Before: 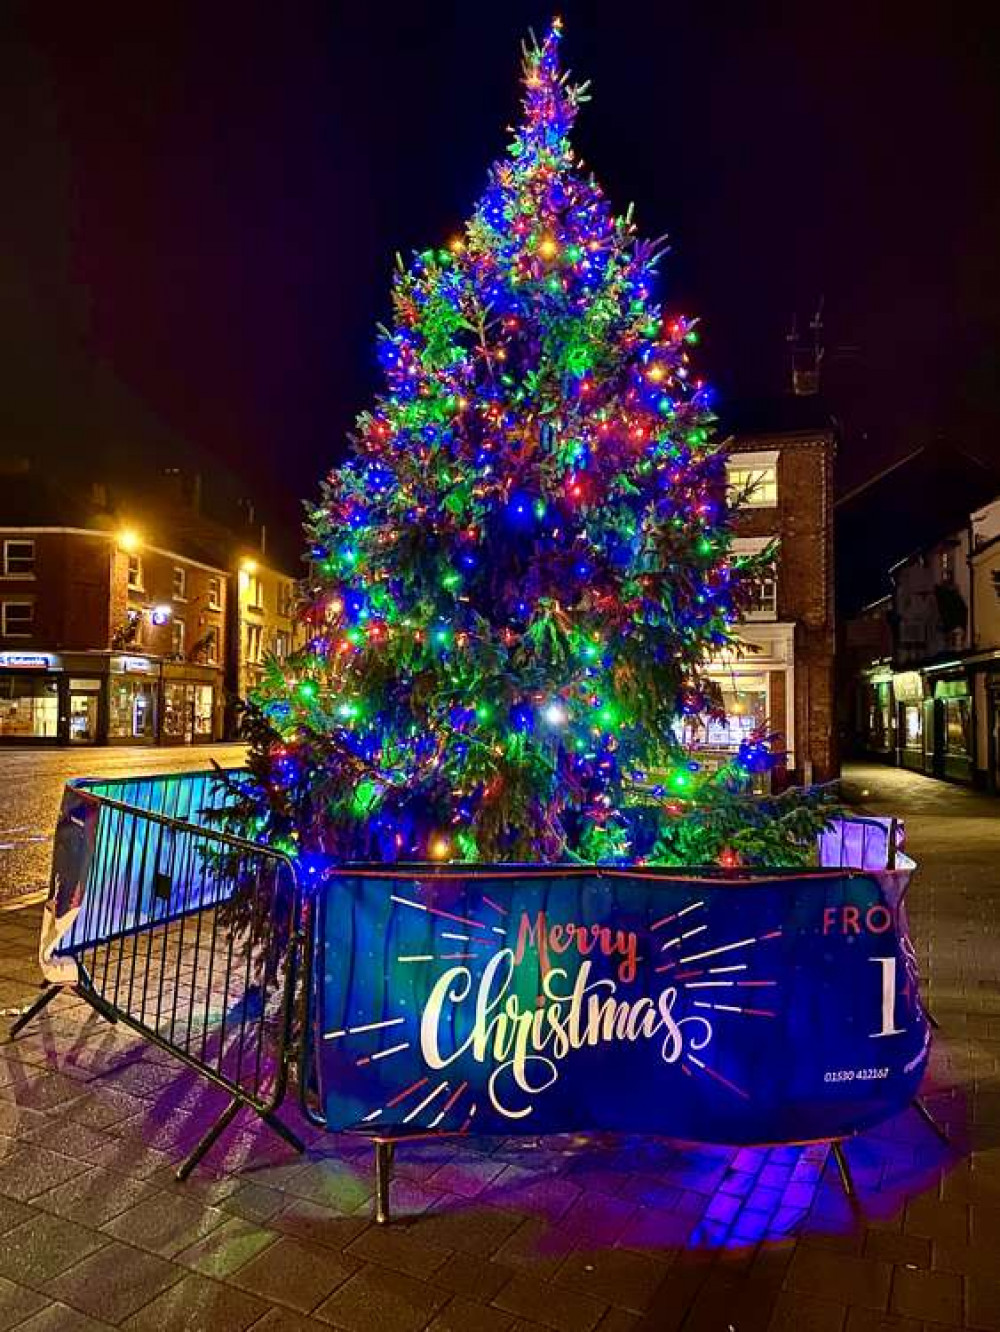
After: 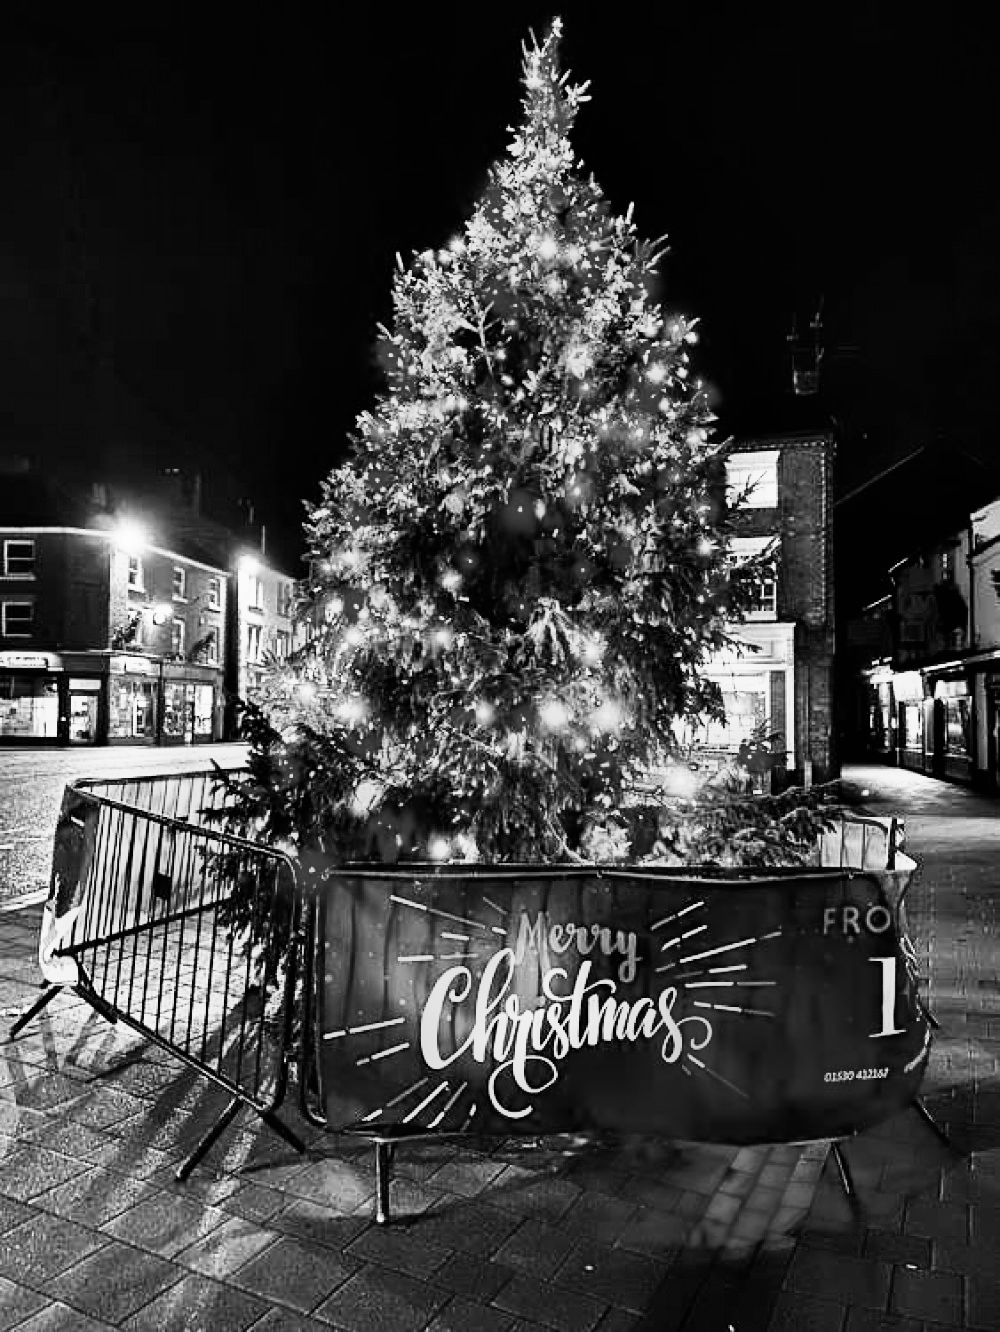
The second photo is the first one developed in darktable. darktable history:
base curve: curves: ch0 [(0, 0) (0.007, 0.004) (0.027, 0.03) (0.046, 0.07) (0.207, 0.54) (0.442, 0.872) (0.673, 0.972) (1, 1)], preserve colors none
contrast equalizer: octaves 7, y [[0.6 ×6], [0.55 ×6], [0 ×6], [0 ×6], [0 ×6]], mix 0.3
monochrome: a 30.25, b 92.03
